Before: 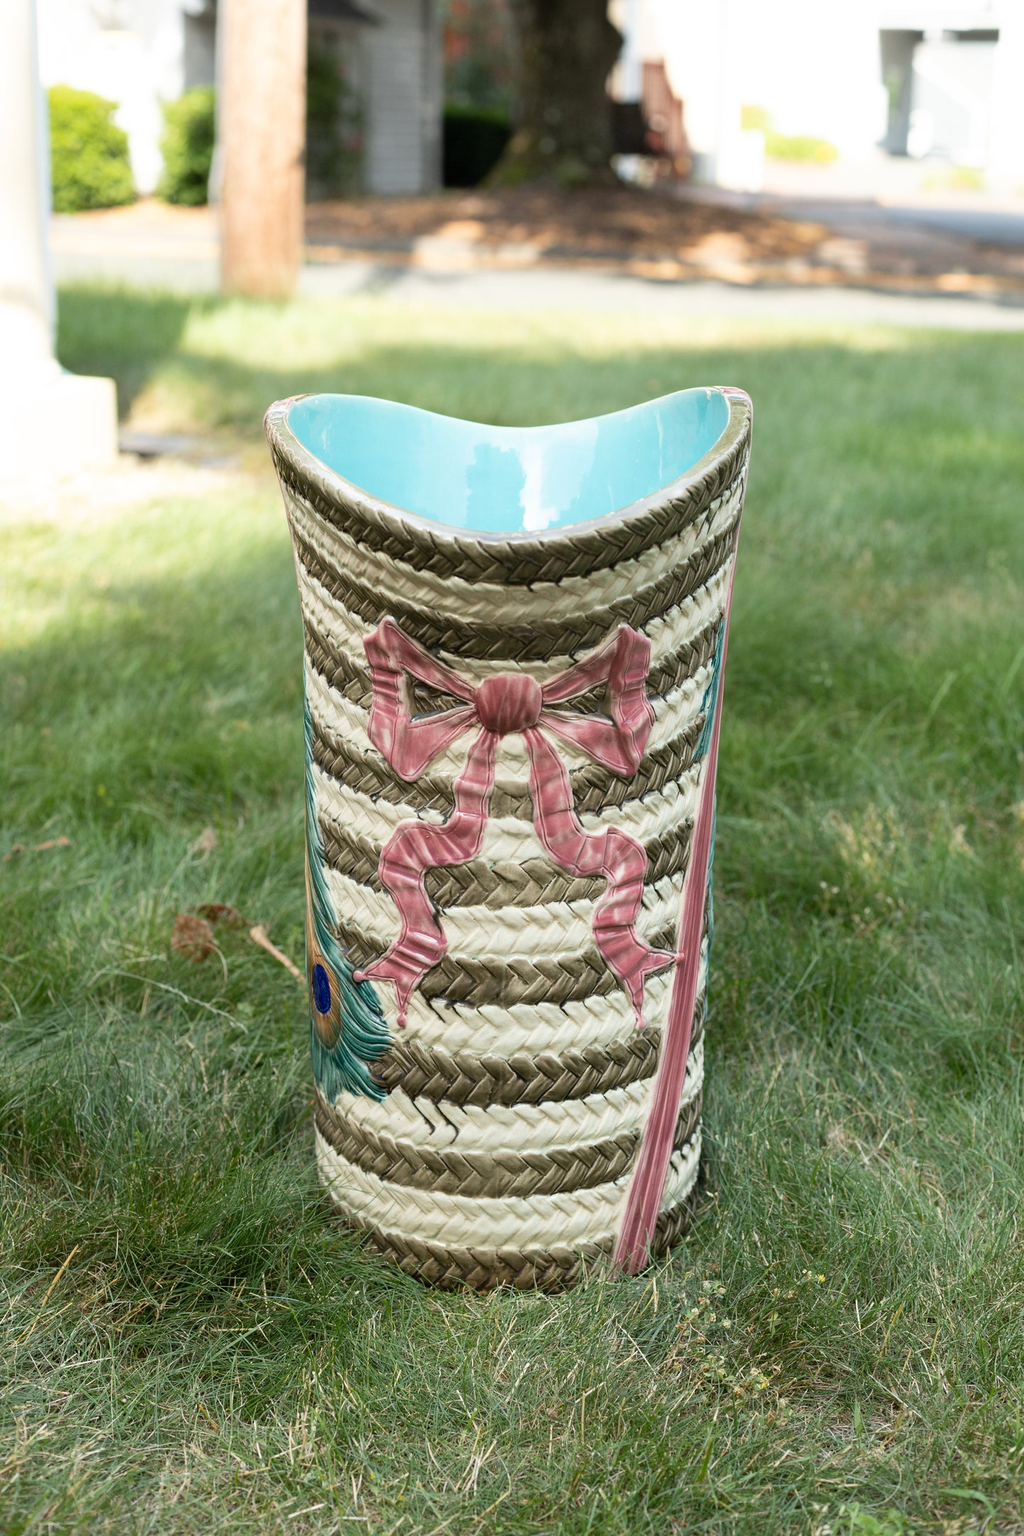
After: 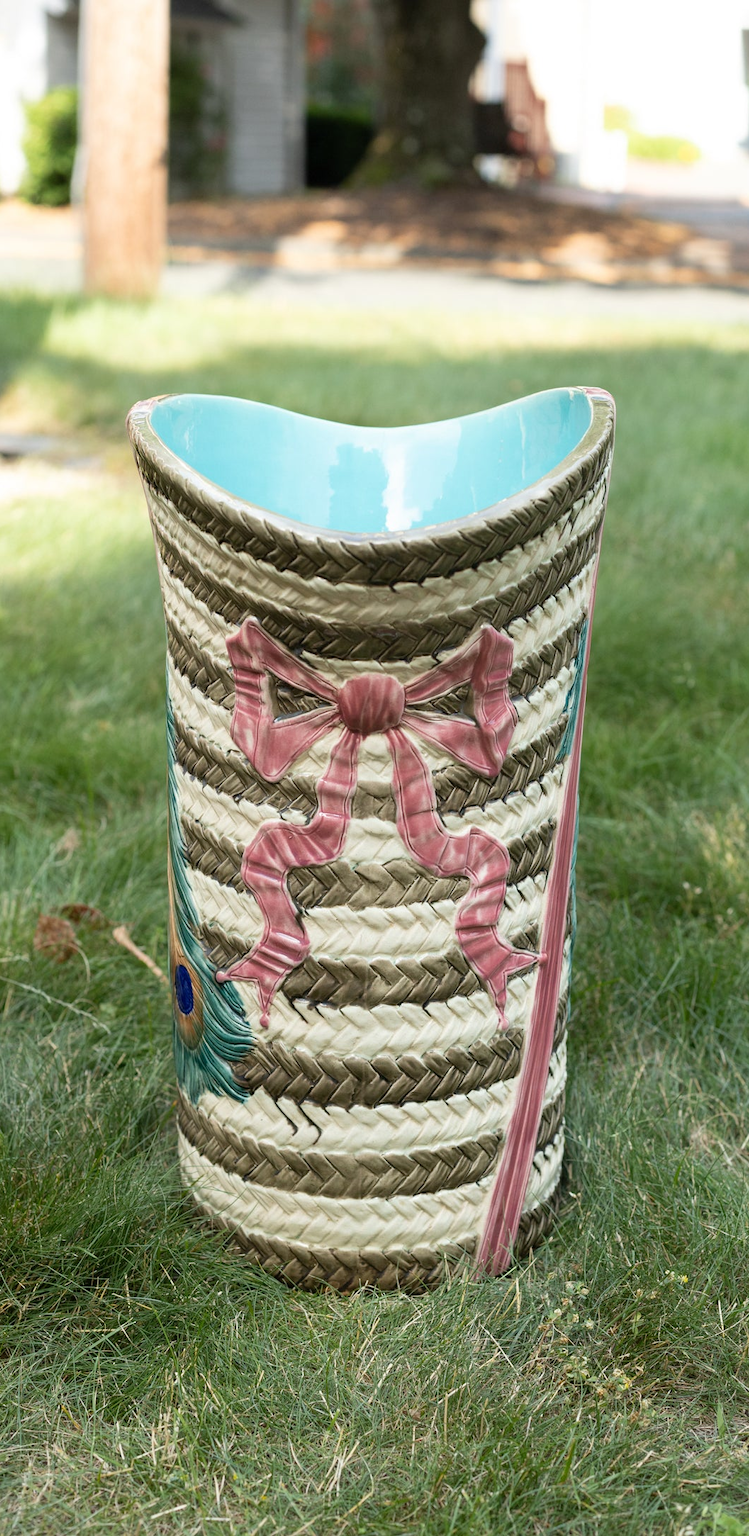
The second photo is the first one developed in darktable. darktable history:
crop: left 13.443%, right 13.31%
white balance: emerald 1
